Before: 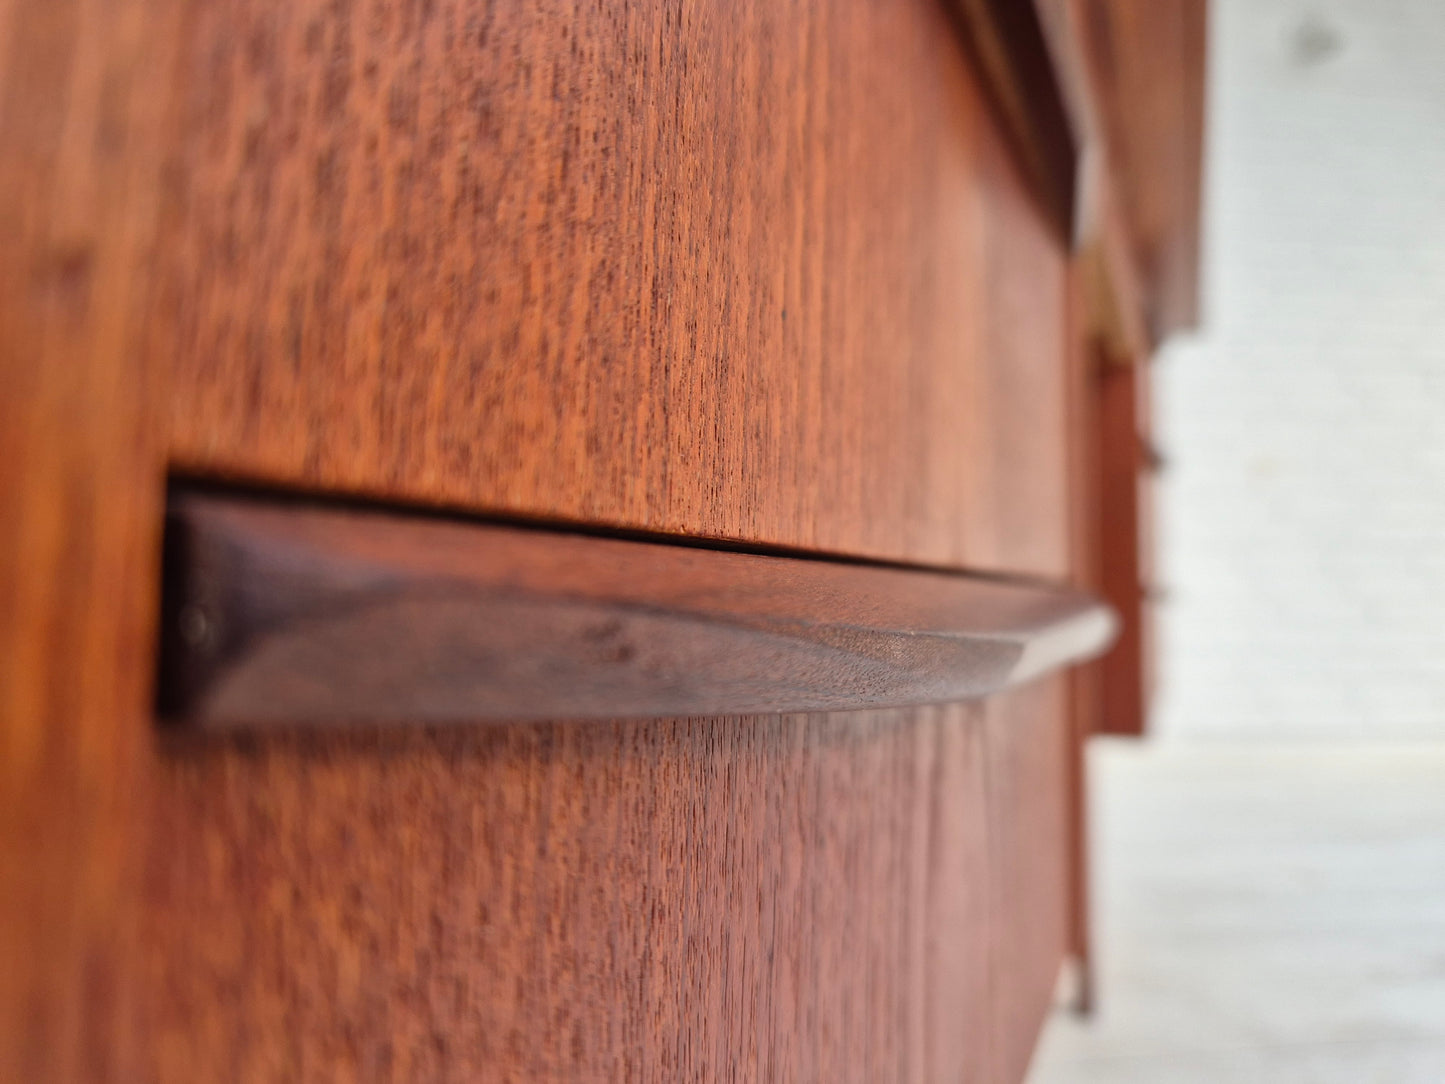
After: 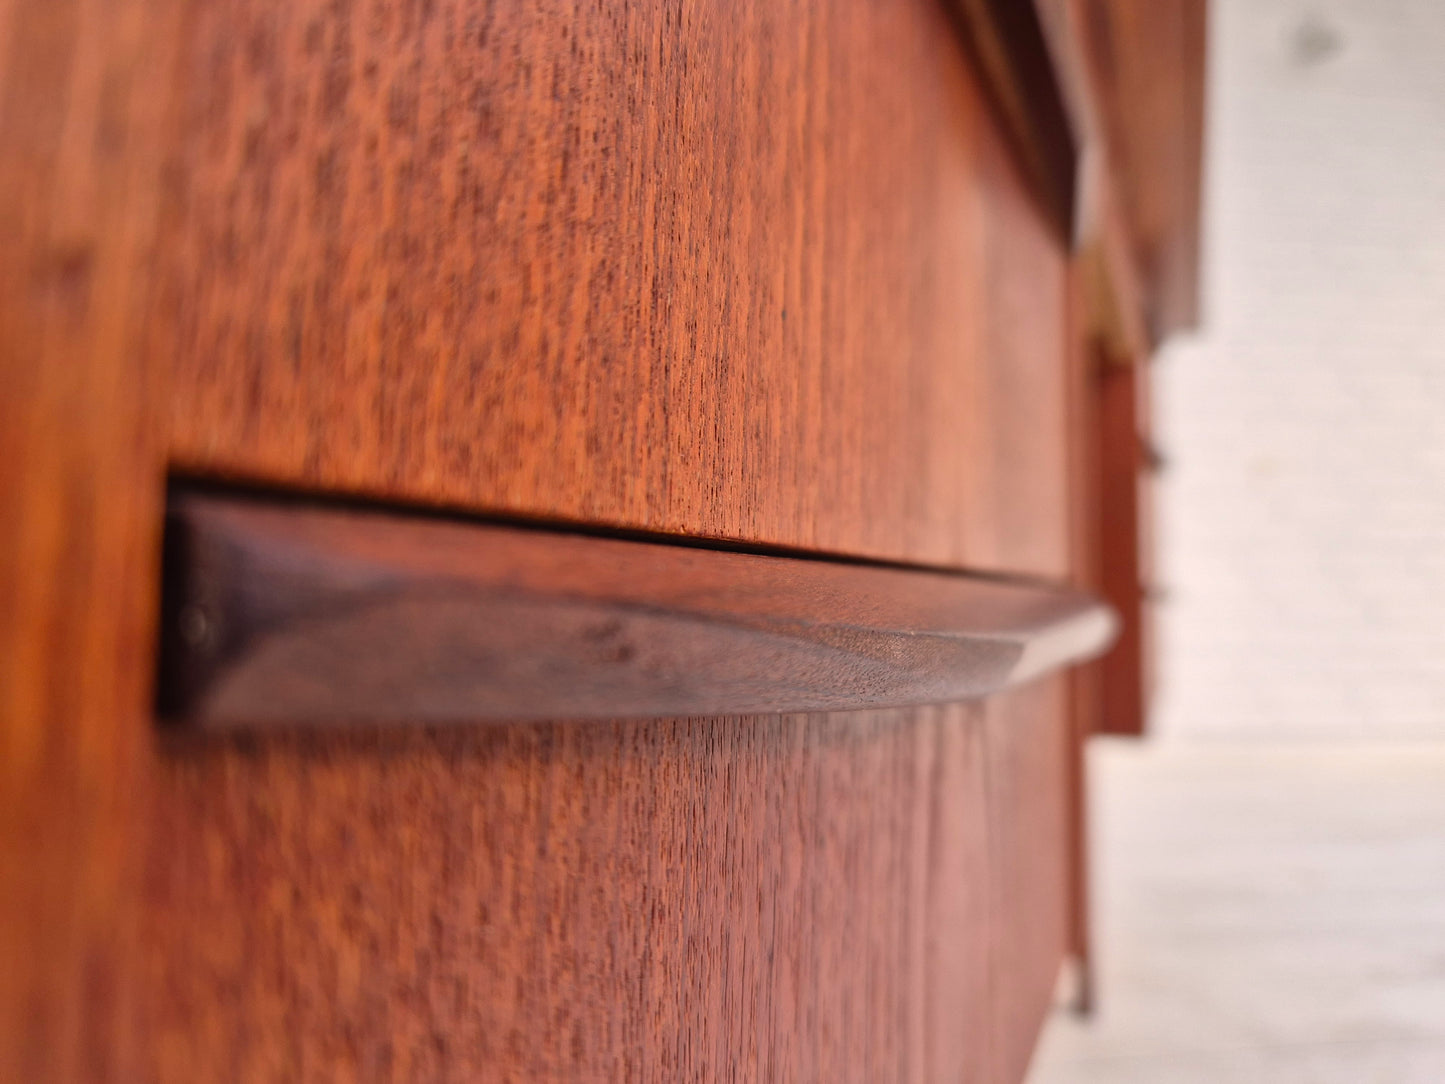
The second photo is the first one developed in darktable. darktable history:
contrast brightness saturation: contrast -0.014, brightness -0.013, saturation 0.033
color correction: highlights a* 7.35, highlights b* 3.8
